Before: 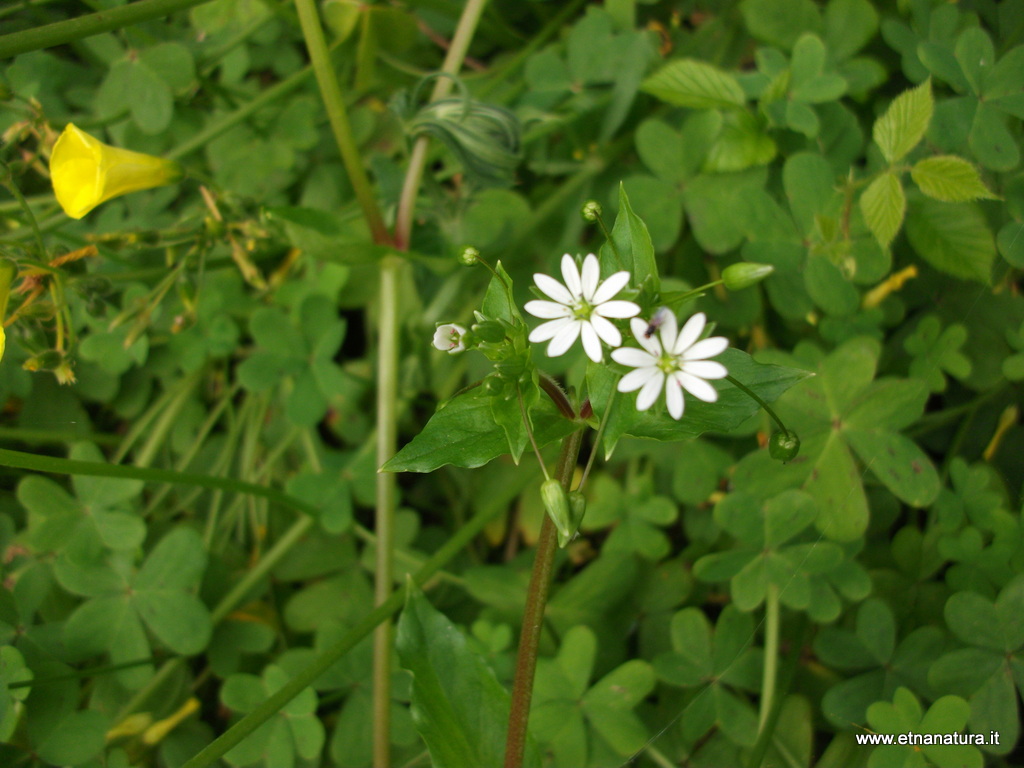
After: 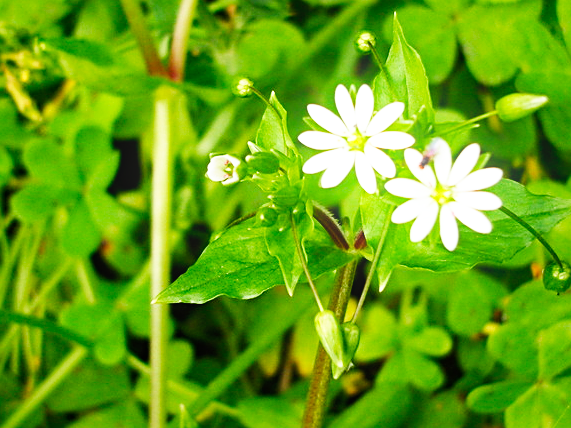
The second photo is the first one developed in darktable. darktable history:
crop and rotate: left 22.13%, top 22.054%, right 22.026%, bottom 22.102%
white balance: red 0.986, blue 1.01
exposure: exposure 0.2 EV, compensate highlight preservation false
bloom: size 9%, threshold 100%, strength 7%
sharpen: on, module defaults
base curve: curves: ch0 [(0, 0) (0.007, 0.004) (0.027, 0.03) (0.046, 0.07) (0.207, 0.54) (0.442, 0.872) (0.673, 0.972) (1, 1)], preserve colors none
haze removal: compatibility mode true, adaptive false
